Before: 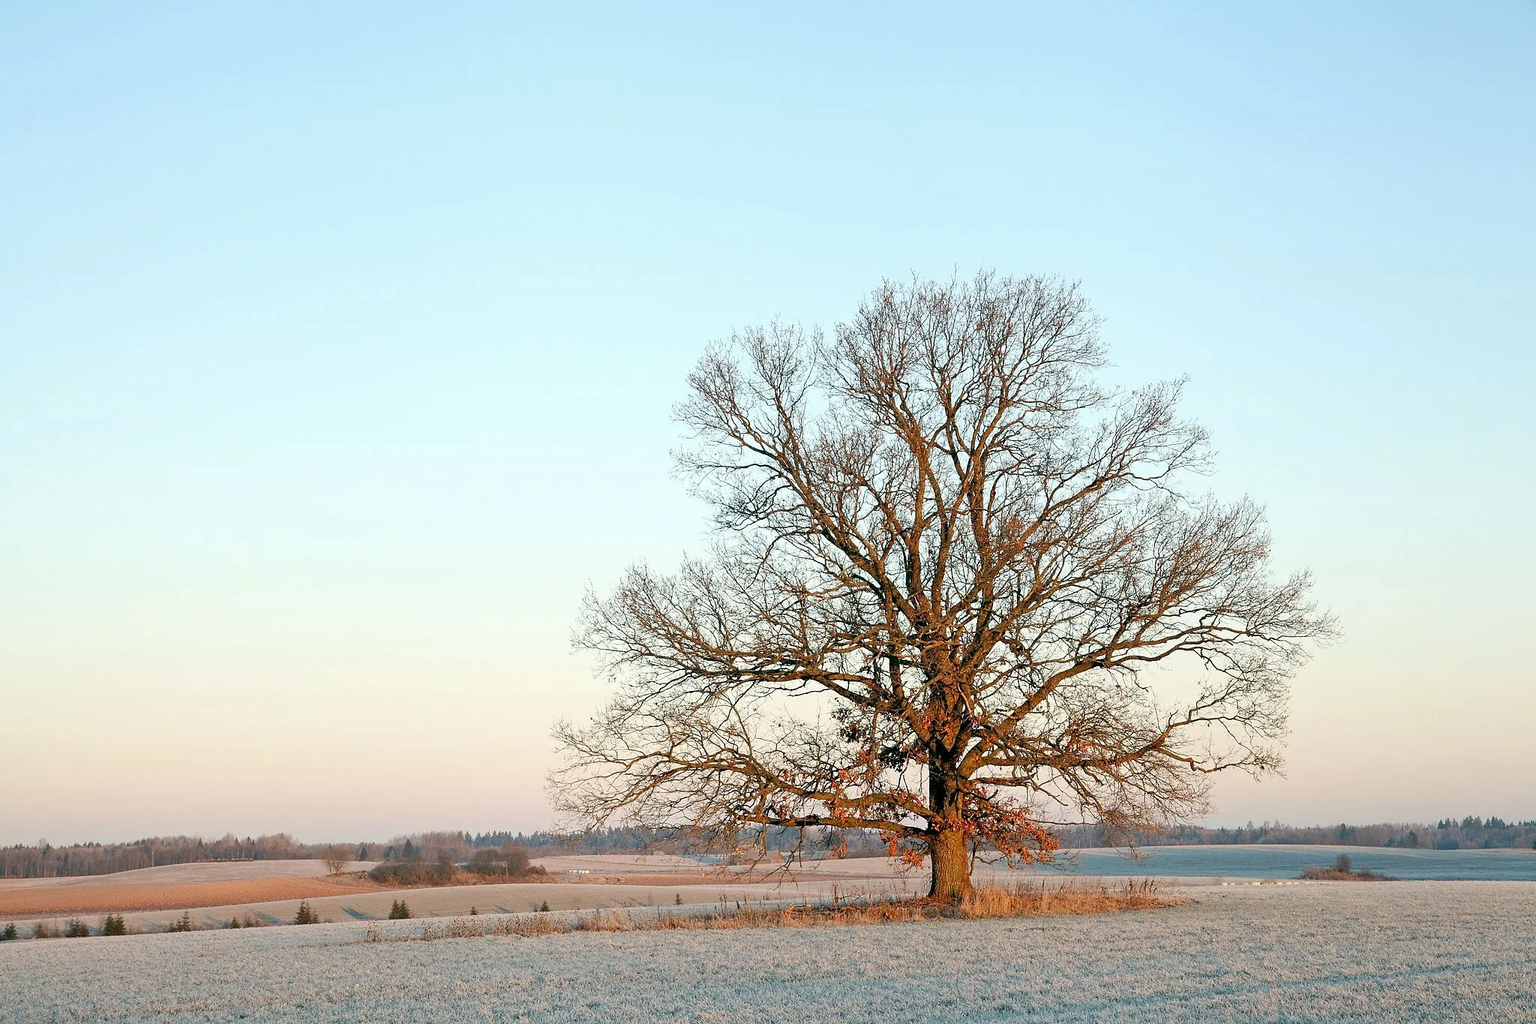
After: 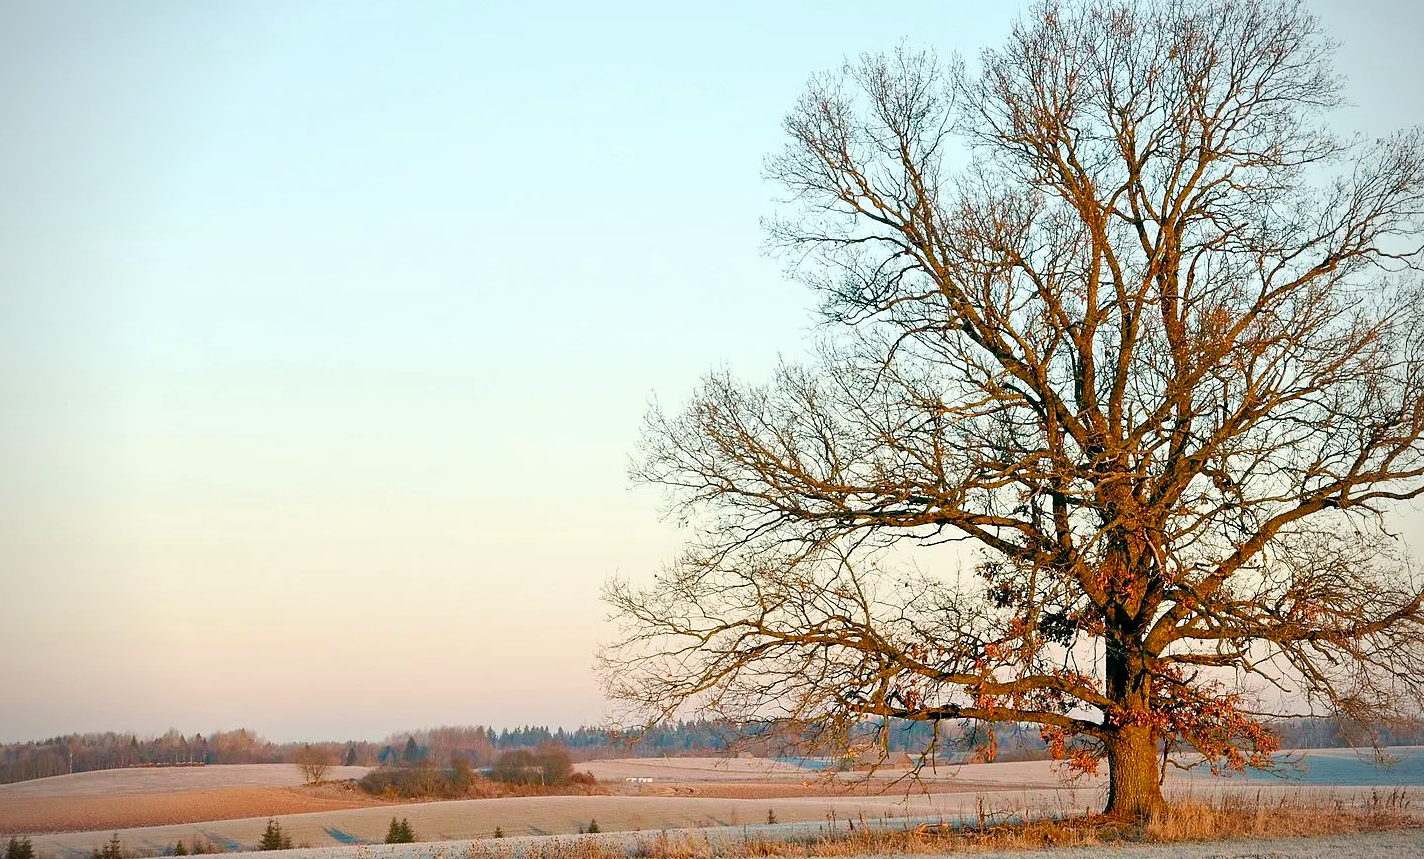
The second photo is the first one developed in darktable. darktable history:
vignetting: on, module defaults
crop: left 6.502%, top 28.034%, right 23.748%, bottom 8.973%
velvia: on, module defaults
color balance rgb: perceptual saturation grading › global saturation 20%, perceptual saturation grading › highlights -25.82%, perceptual saturation grading › shadows 49.813%, global vibrance 18.475%
